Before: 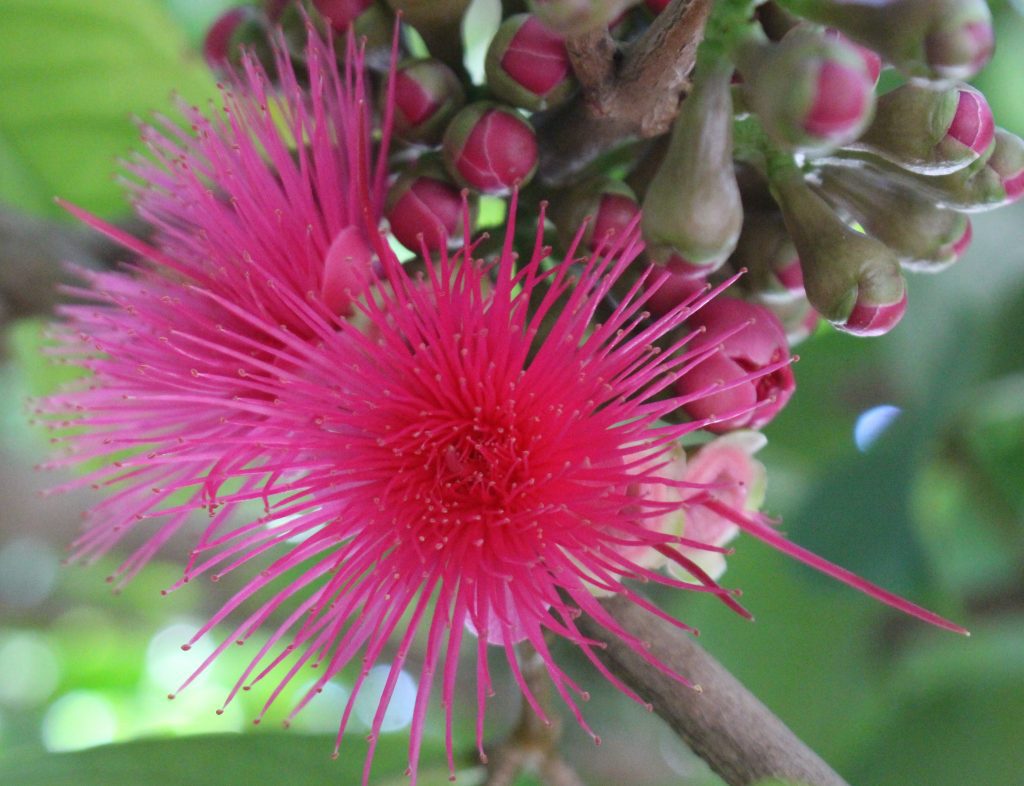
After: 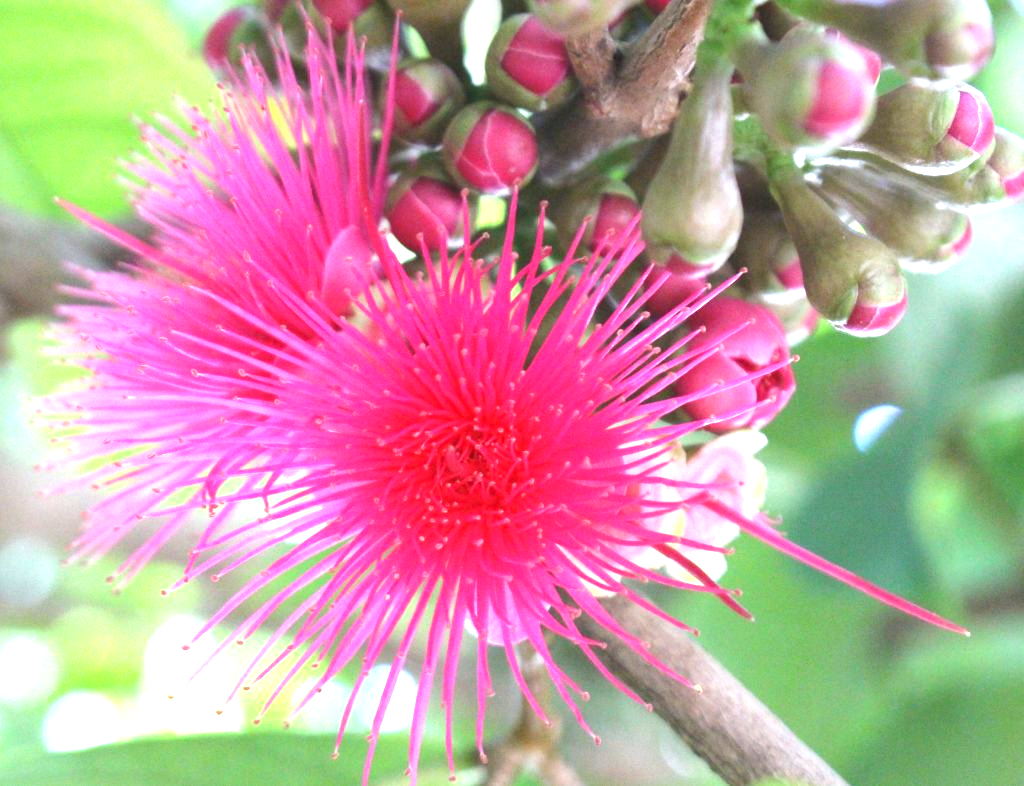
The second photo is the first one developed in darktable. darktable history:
exposure: black level correction 0, exposure 1.501 EV, compensate exposure bias true, compensate highlight preservation false
